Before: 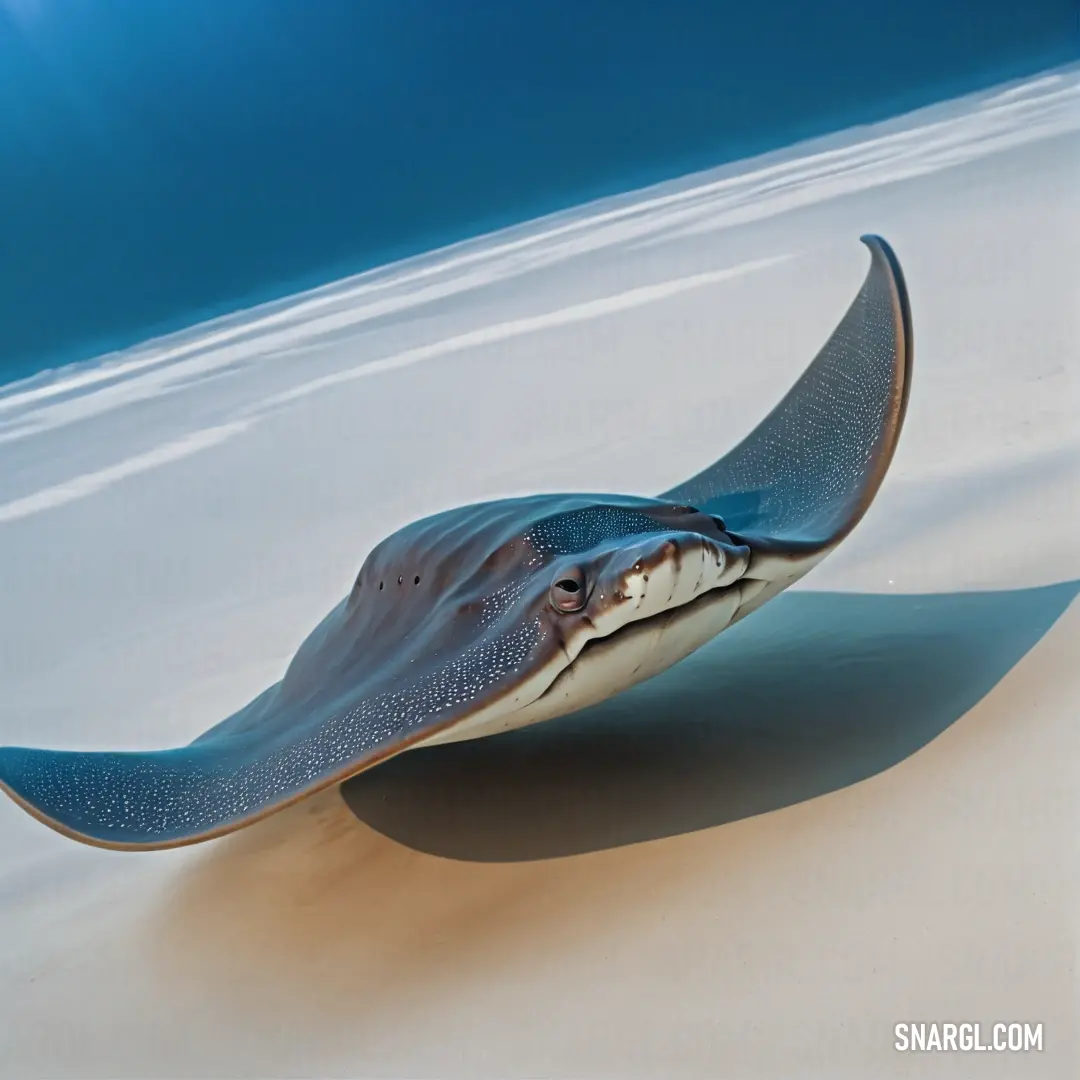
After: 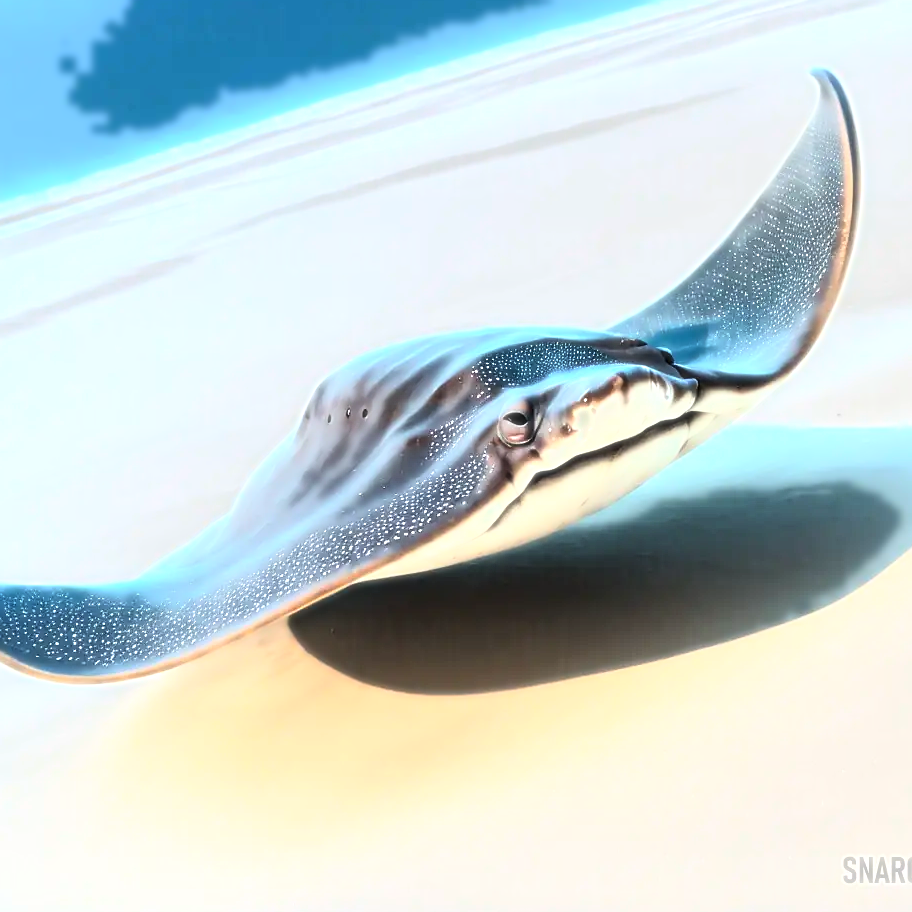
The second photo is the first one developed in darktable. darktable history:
bloom: size 0%, threshold 54.82%, strength 8.31%
crop and rotate: left 4.842%, top 15.51%, right 10.668%
sharpen: on, module defaults
exposure: exposure 0.722 EV, compensate highlight preservation false
tone equalizer: -8 EV -0.75 EV, -7 EV -0.7 EV, -6 EV -0.6 EV, -5 EV -0.4 EV, -3 EV 0.4 EV, -2 EV 0.6 EV, -1 EV 0.7 EV, +0 EV 0.75 EV, edges refinement/feathering 500, mask exposure compensation -1.57 EV, preserve details no
